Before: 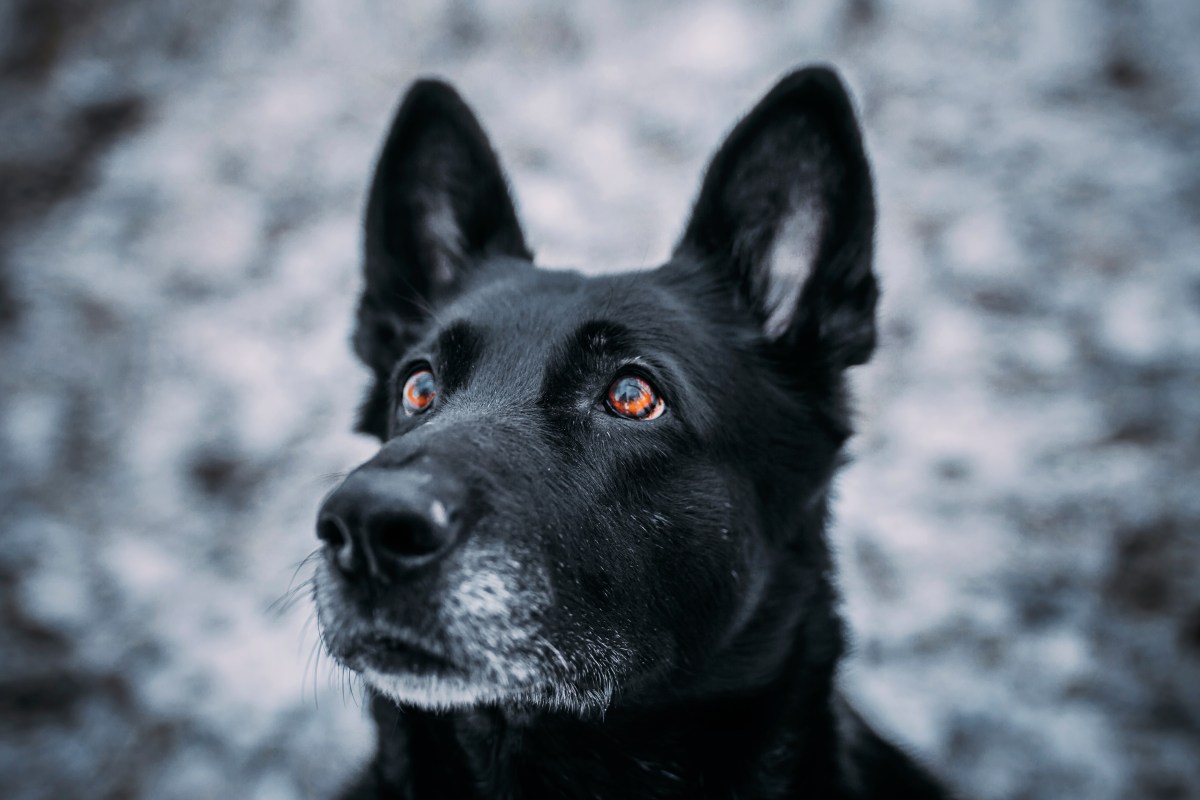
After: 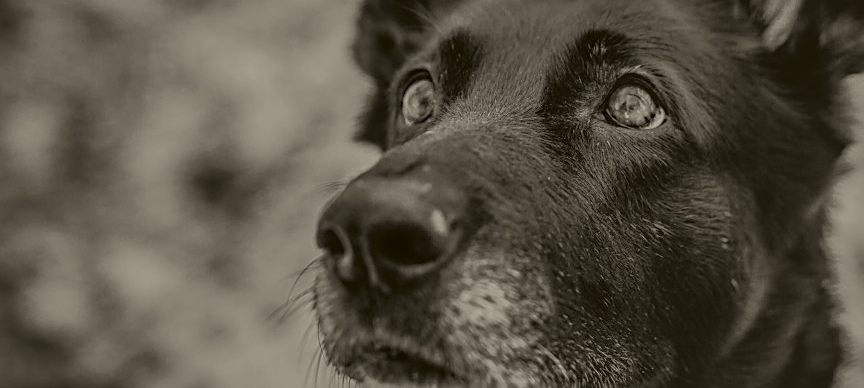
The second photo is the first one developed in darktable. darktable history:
local contrast: highlights 60%, shadows 60%, detail 160%
shadows and highlights: on, module defaults
colorize: hue 41.44°, saturation 22%, source mix 60%, lightness 10.61%
crop: top 36.498%, right 27.964%, bottom 14.995%
sharpen: on, module defaults
